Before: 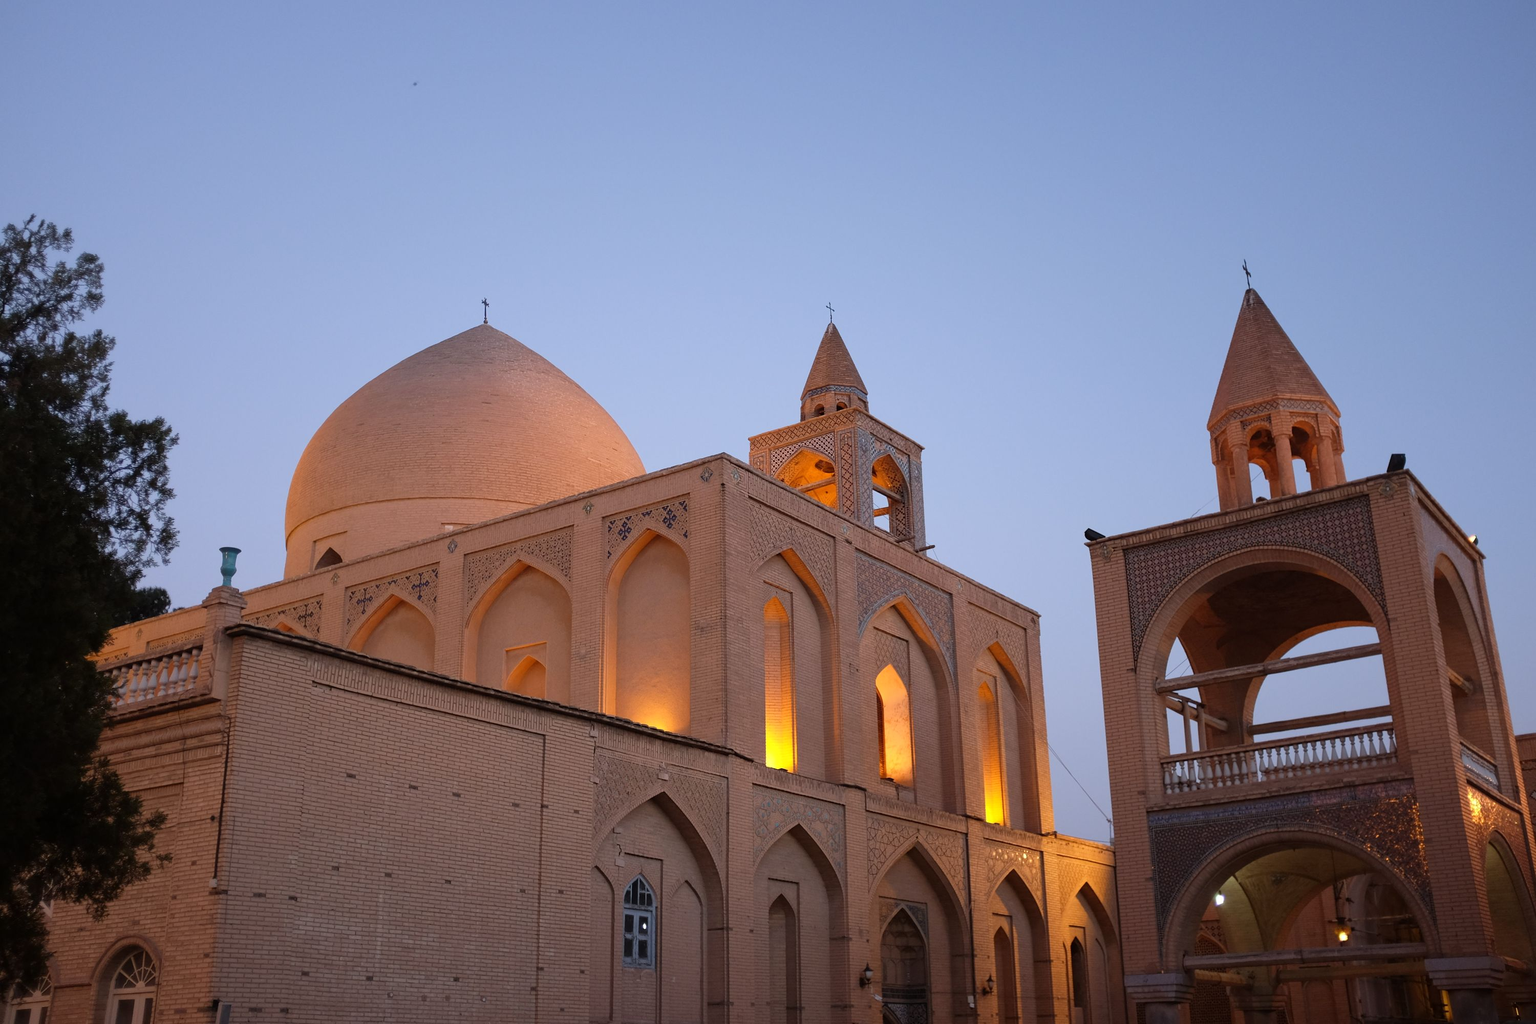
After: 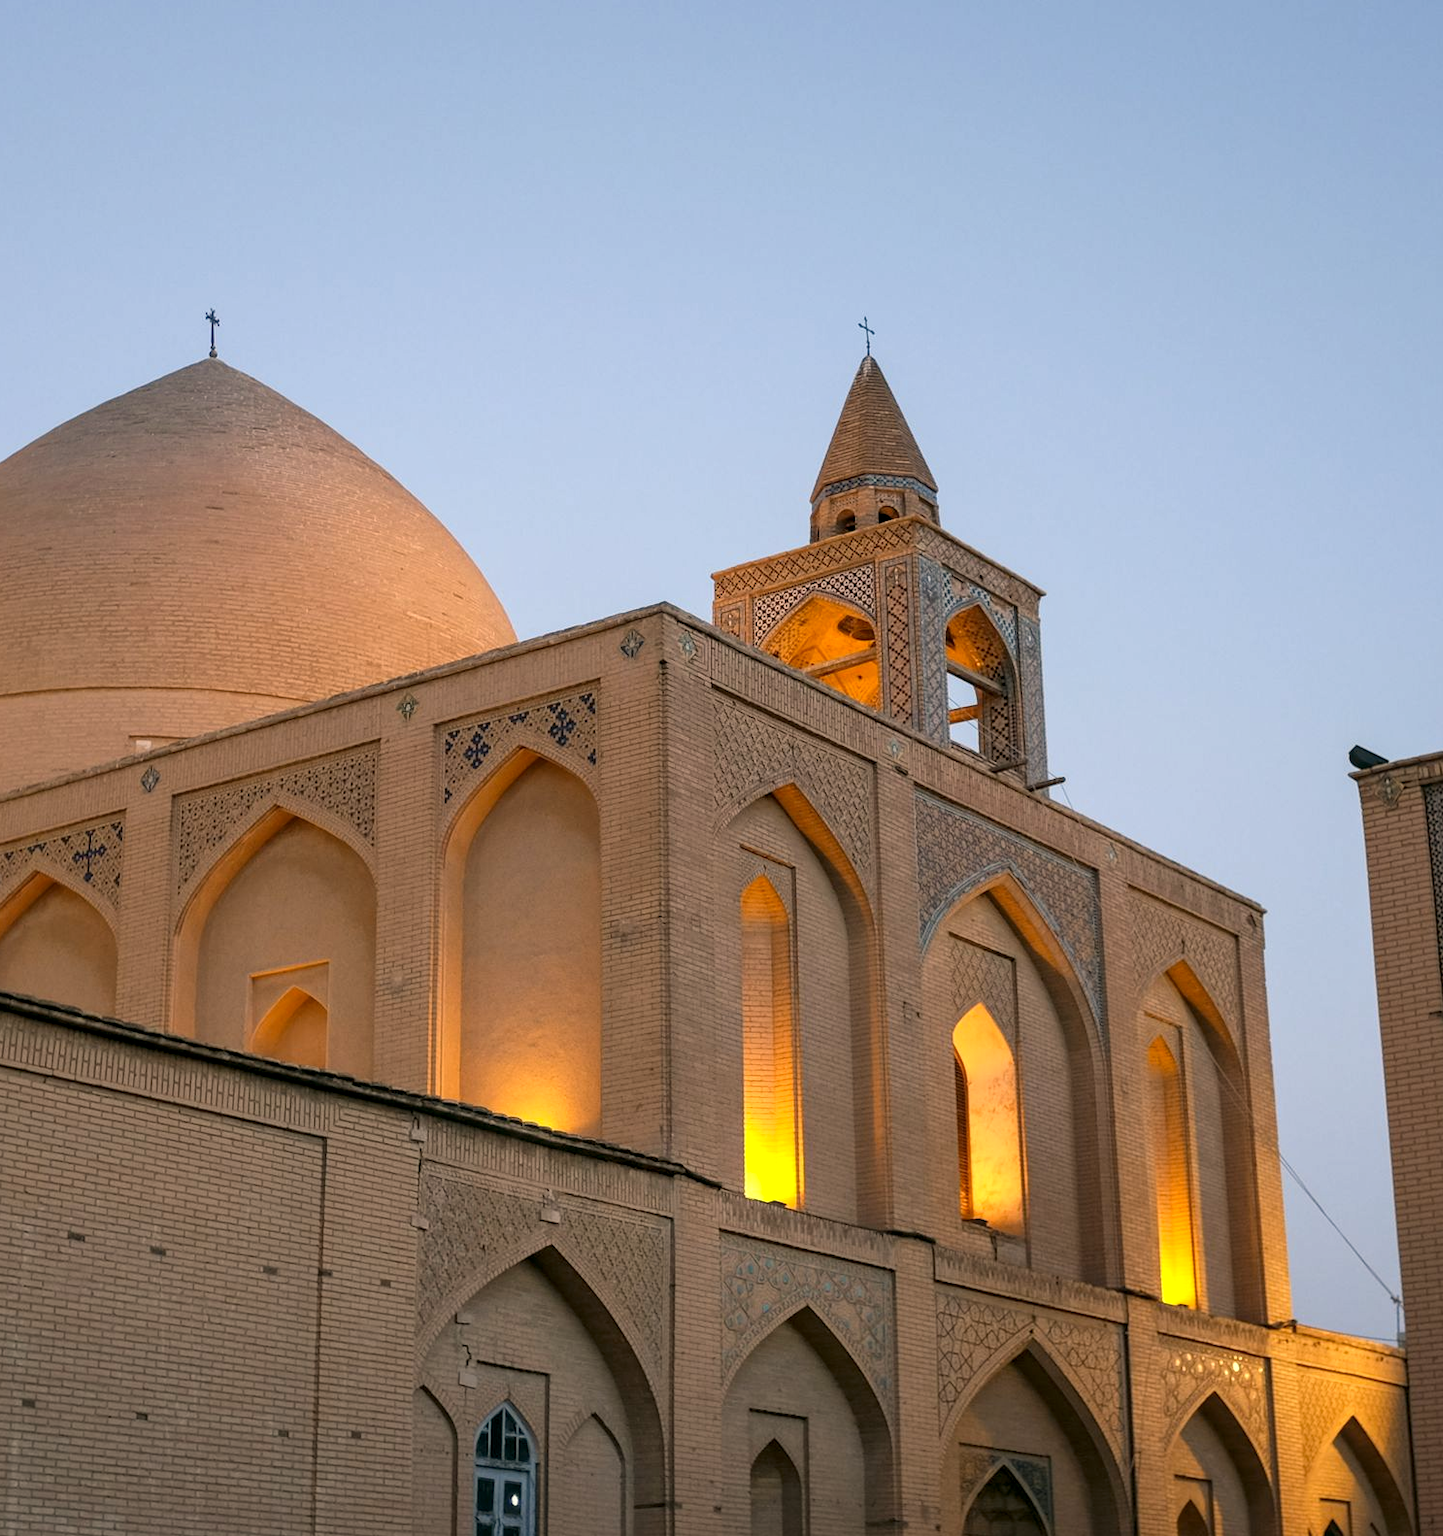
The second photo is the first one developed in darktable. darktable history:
crop and rotate: angle 0.024°, left 24.285%, top 13.221%, right 26.105%, bottom 7.622%
exposure: exposure 0.21 EV, compensate highlight preservation false
color correction: highlights a* -0.554, highlights b* 9.46, shadows a* -8.95, shadows b* 0.75
local contrast: on, module defaults
